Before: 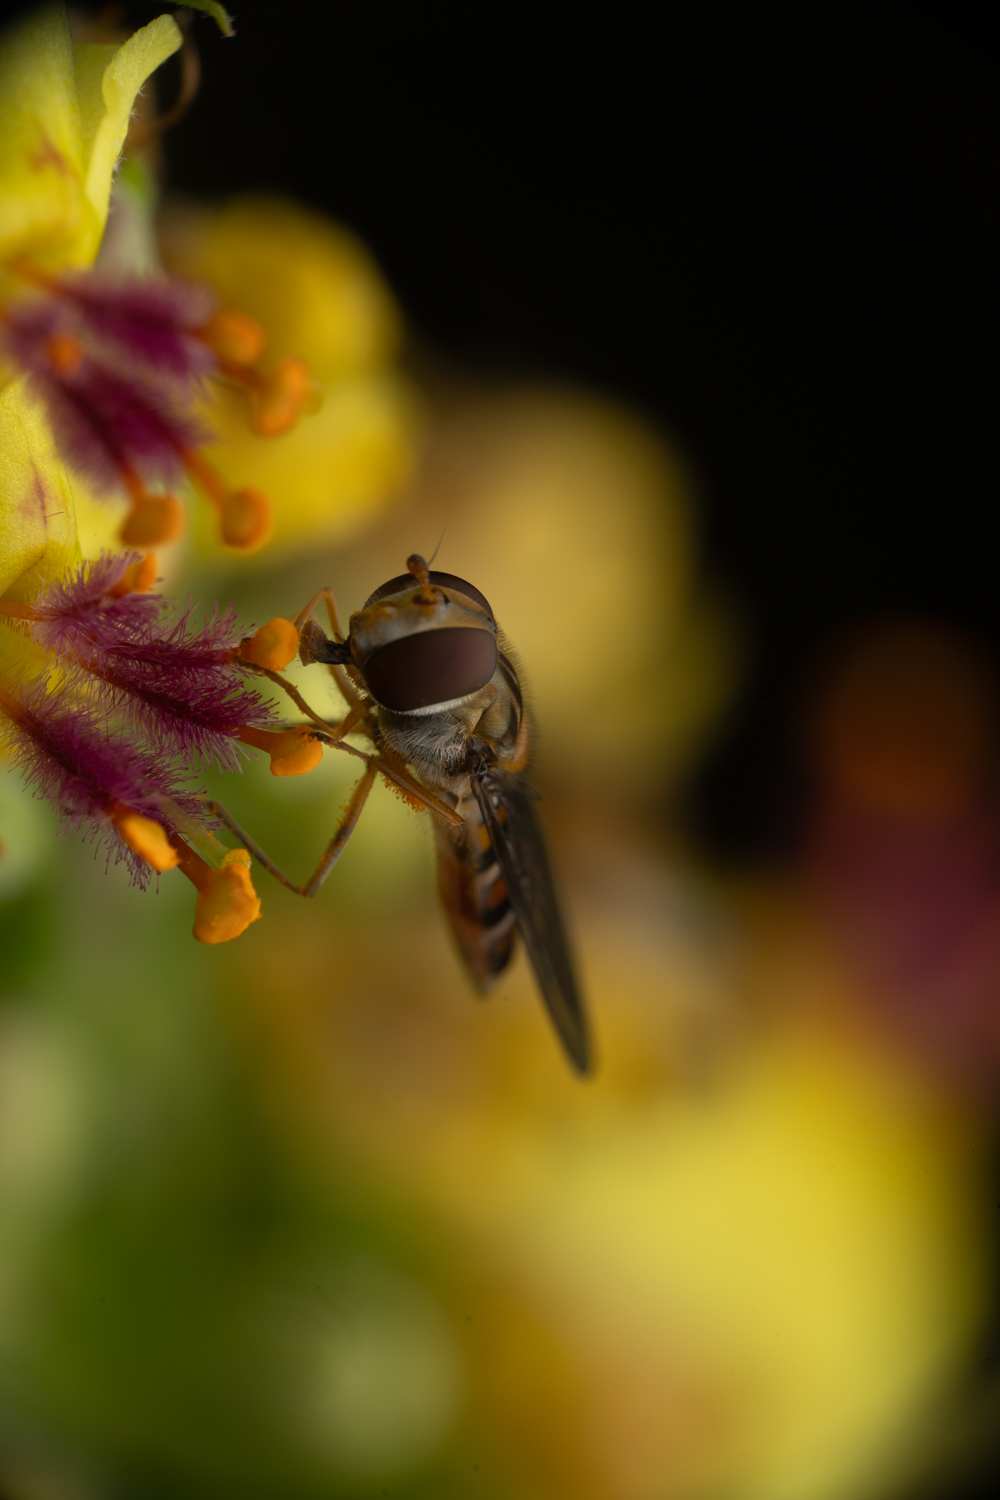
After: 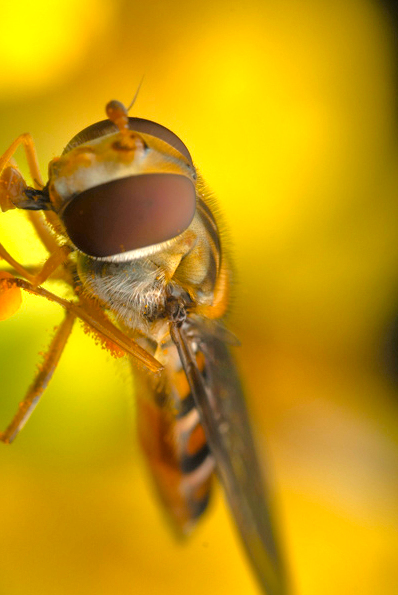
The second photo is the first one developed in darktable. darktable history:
crop: left 30.124%, top 30.314%, right 29.999%, bottom 29.982%
exposure: black level correction 0, exposure 1.277 EV, compensate highlight preservation false
local contrast: mode bilateral grid, contrast 11, coarseness 24, detail 112%, midtone range 0.2
tone equalizer: -7 EV 0.164 EV, -6 EV 0.619 EV, -5 EV 1.14 EV, -4 EV 1.32 EV, -3 EV 1.13 EV, -2 EV 0.6 EV, -1 EV 0.165 EV, mask exposure compensation -0.495 EV
color balance rgb: shadows lift › chroma 1.006%, shadows lift › hue 217.34°, perceptual saturation grading › global saturation 25.038%, global vibrance 20%
